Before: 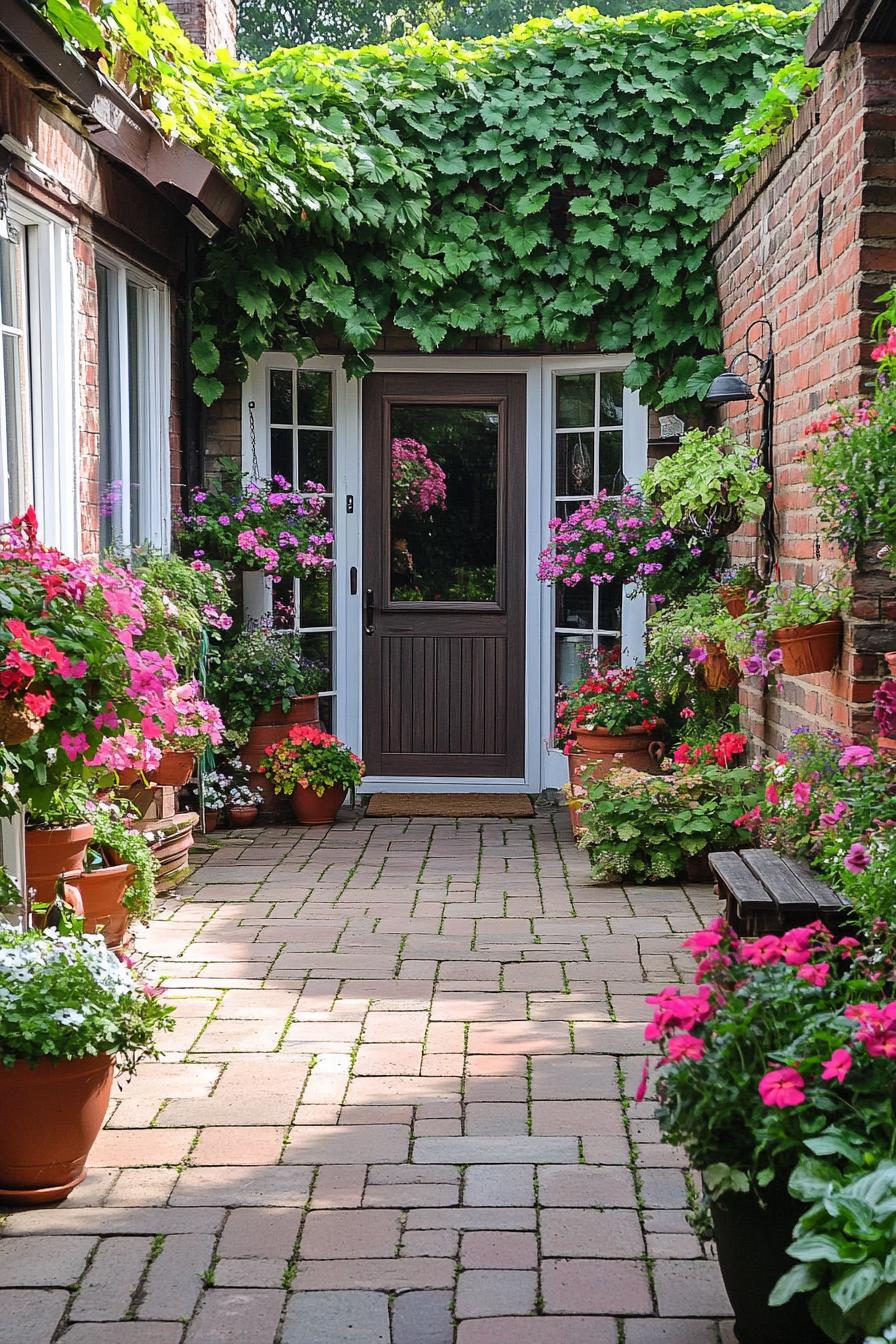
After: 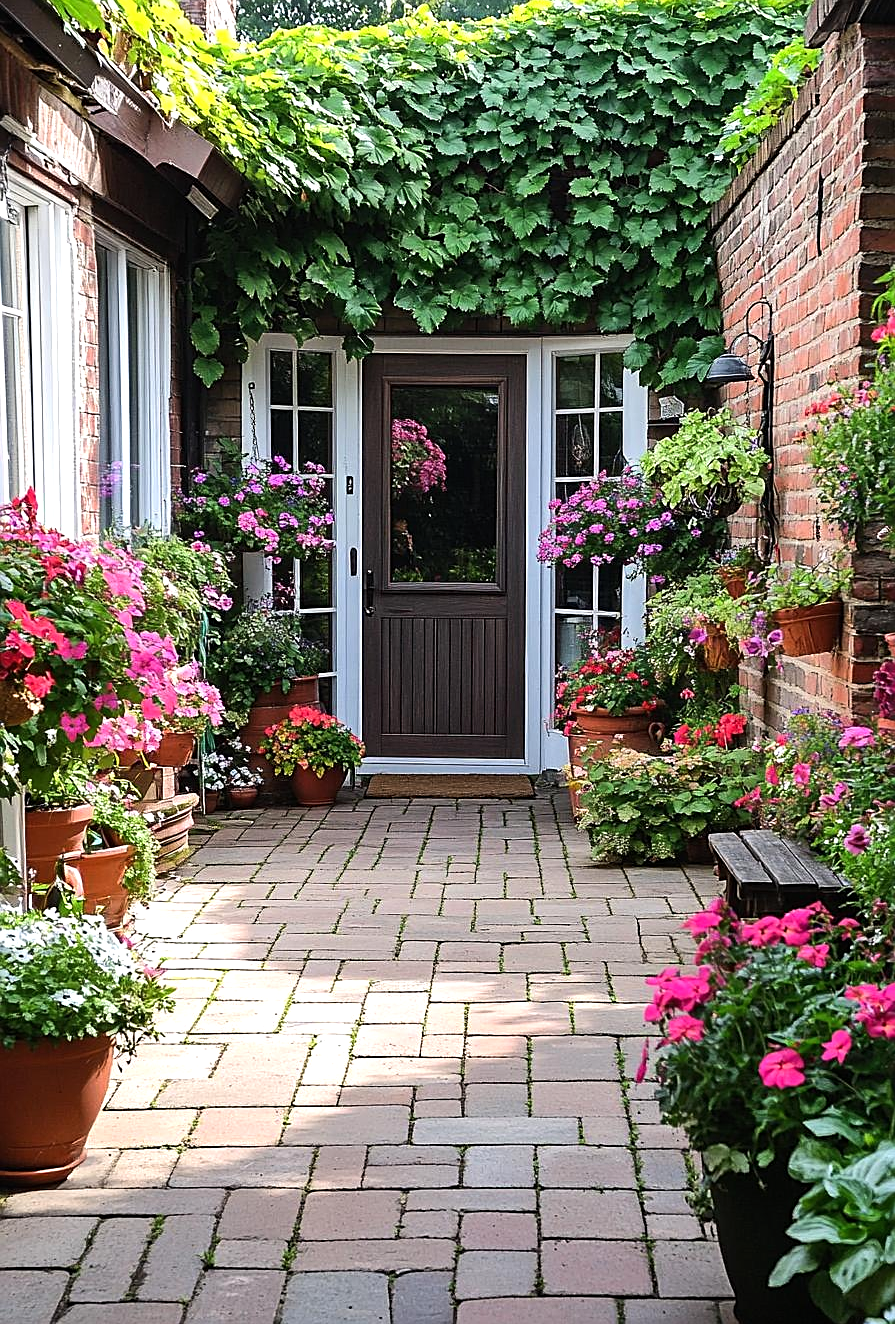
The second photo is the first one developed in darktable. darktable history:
tone equalizer: -8 EV -0.405 EV, -7 EV -0.391 EV, -6 EV -0.33 EV, -5 EV -0.187 EV, -3 EV 0.224 EV, -2 EV 0.342 EV, -1 EV 0.383 EV, +0 EV 0.415 EV, edges refinement/feathering 500, mask exposure compensation -1.57 EV, preserve details no
crop: top 1.43%, right 0.051%
sharpen: on, module defaults
